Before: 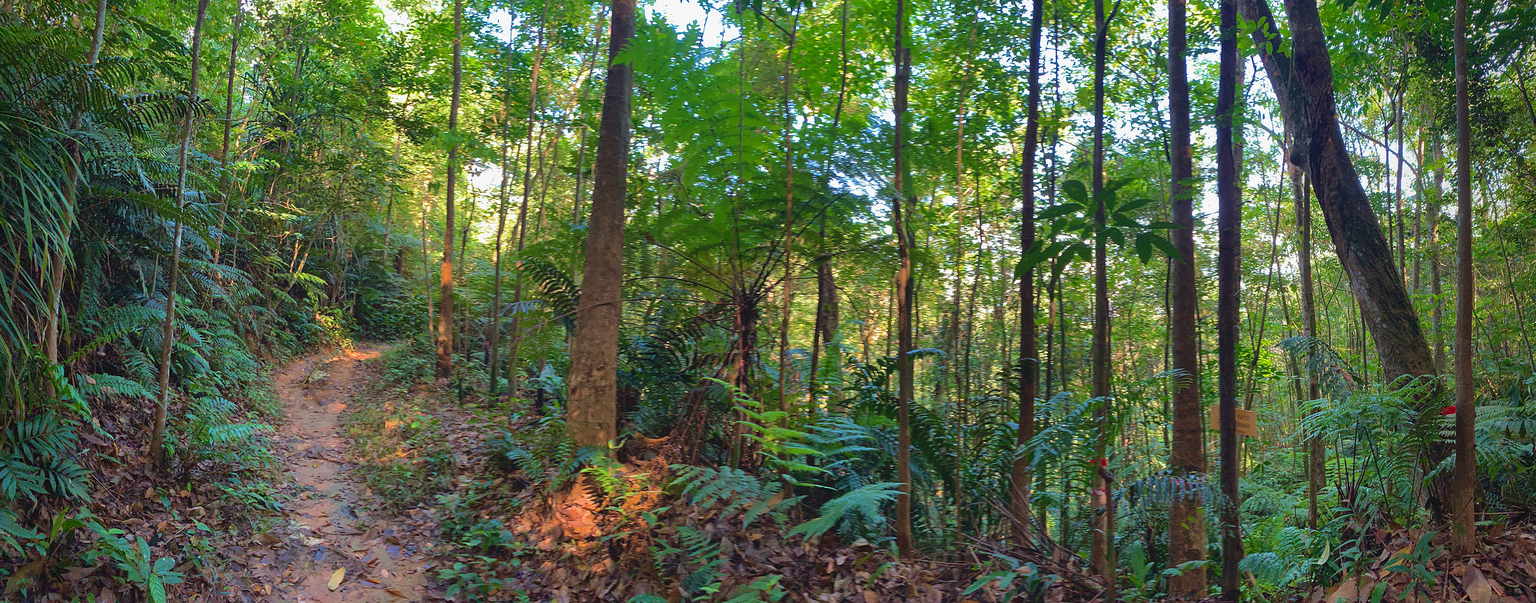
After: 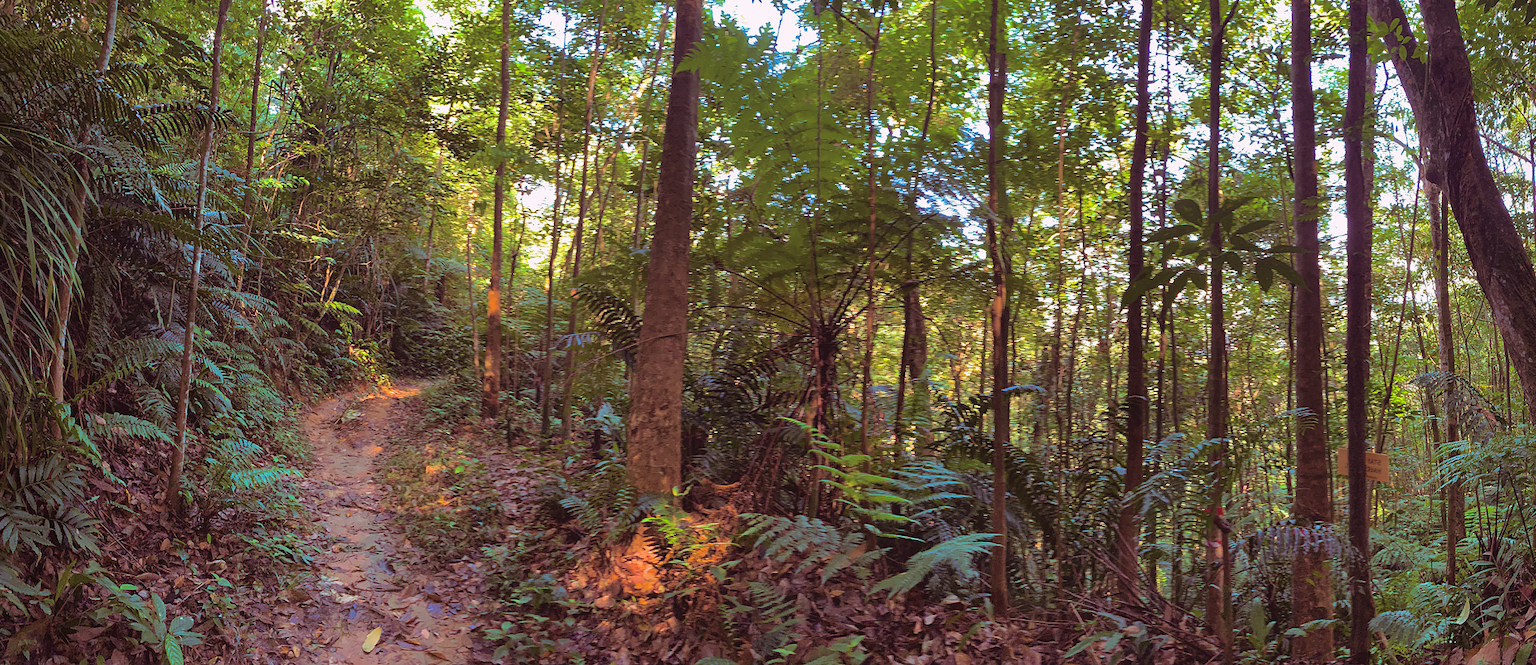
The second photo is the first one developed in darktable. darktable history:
split-toning: highlights › hue 298.8°, highlights › saturation 0.73, compress 41.76%
crop: right 9.509%, bottom 0.031%
color balance rgb: perceptual saturation grading › global saturation 10%, global vibrance 10%
